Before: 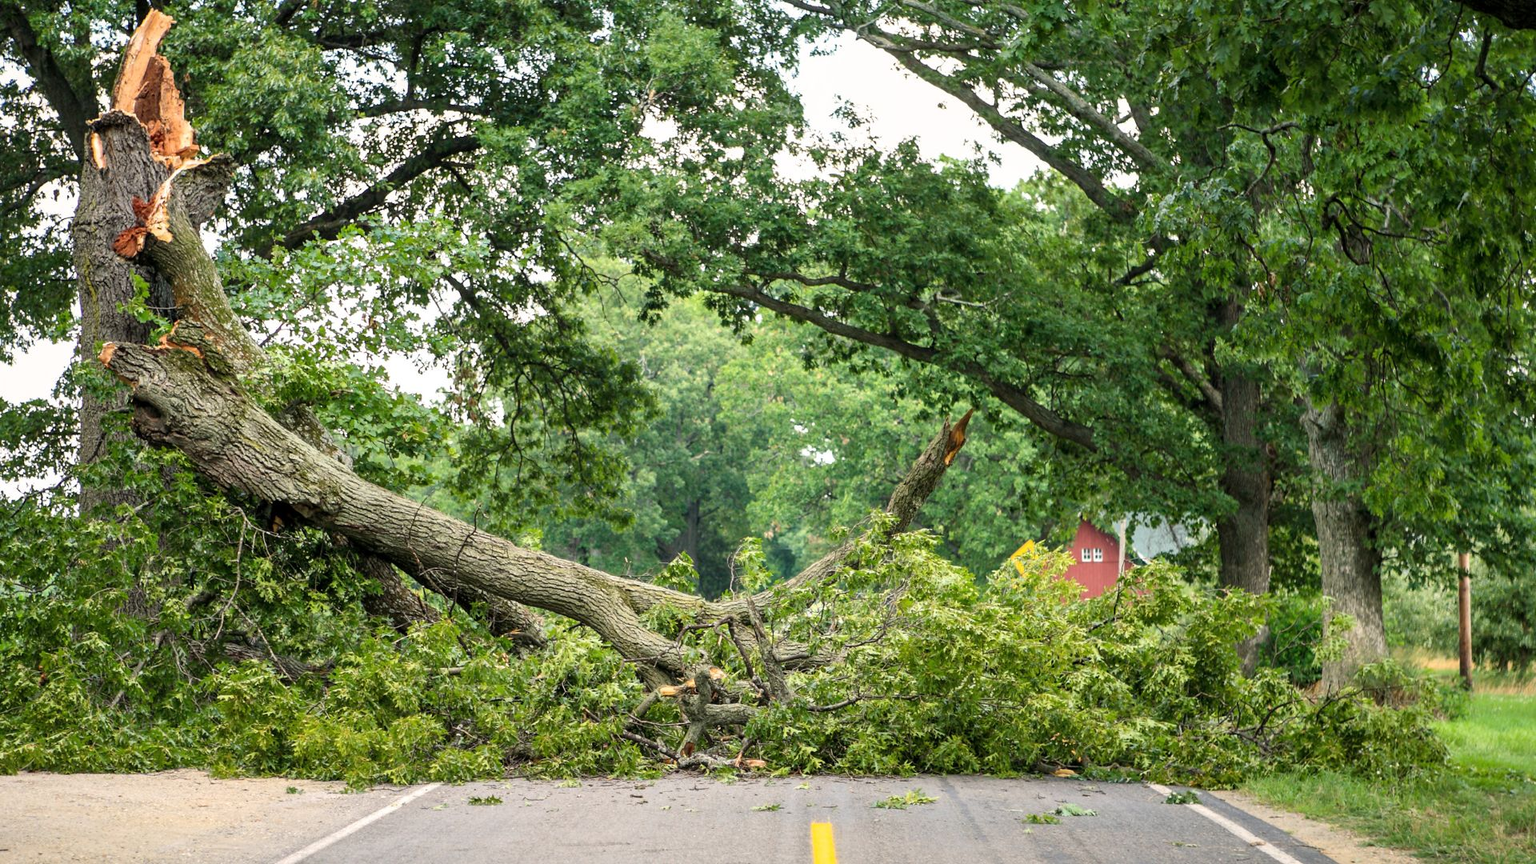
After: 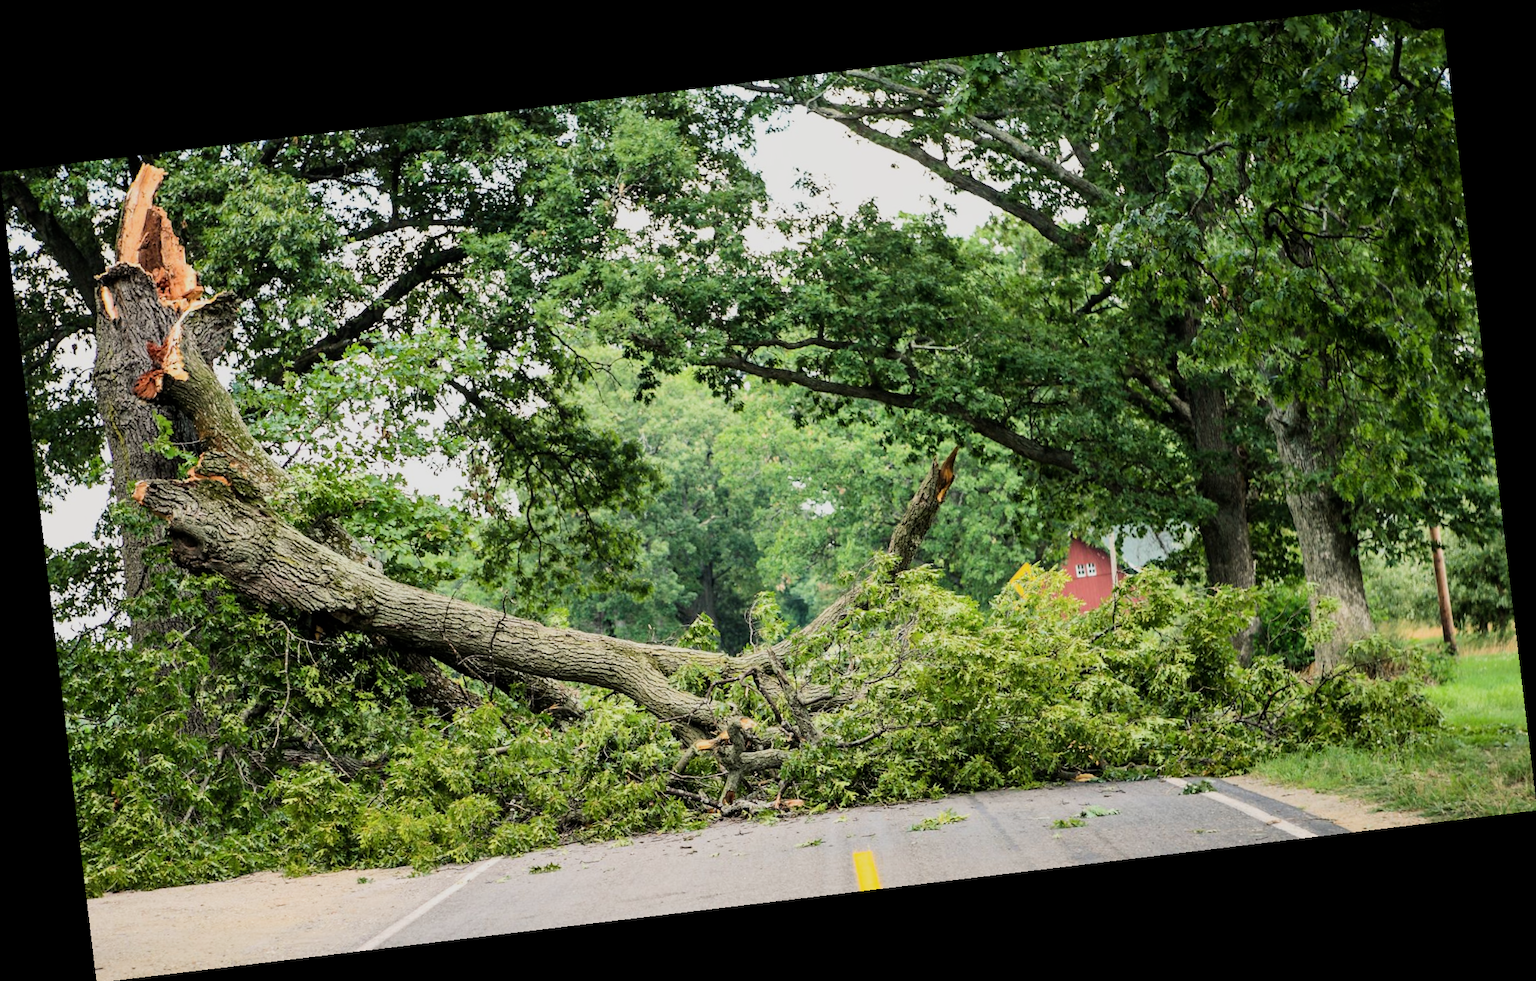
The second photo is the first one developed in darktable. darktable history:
filmic rgb: black relative exposure -7.5 EV, white relative exposure 5 EV, hardness 3.31, contrast 1.3, contrast in shadows safe
rotate and perspective: rotation -6.83°, automatic cropping off
